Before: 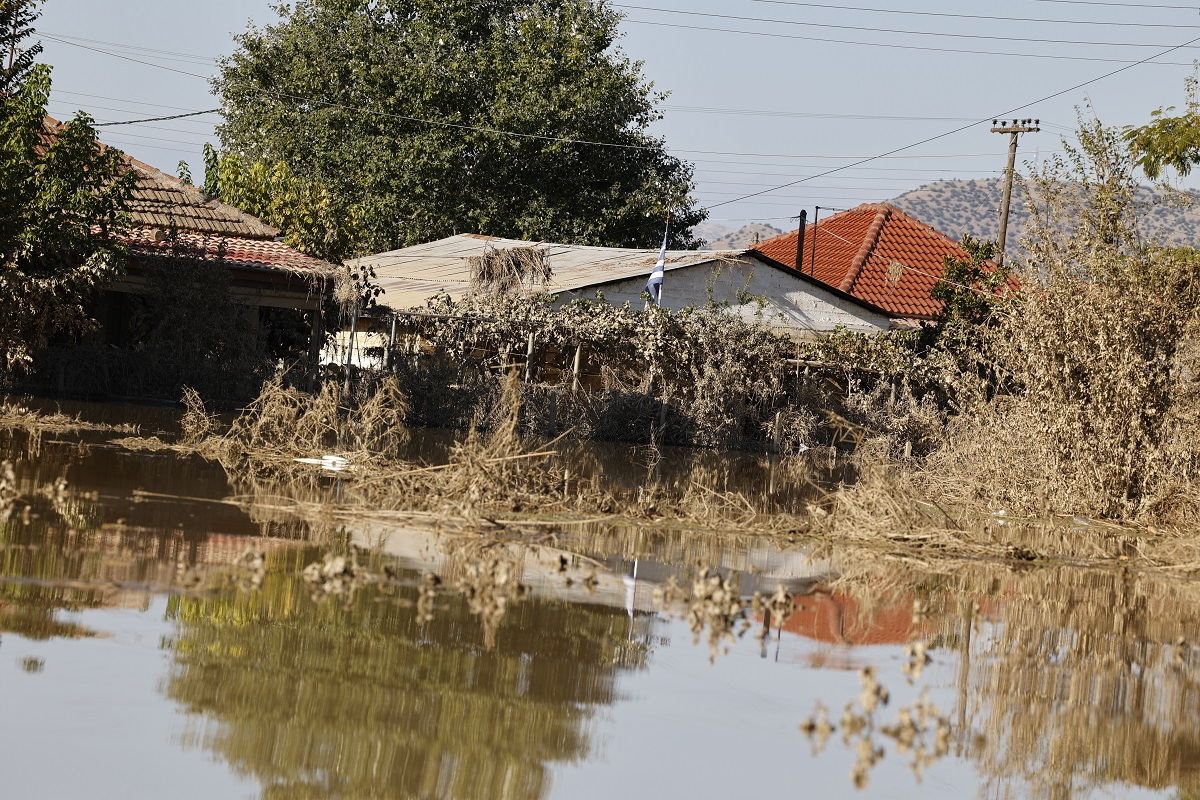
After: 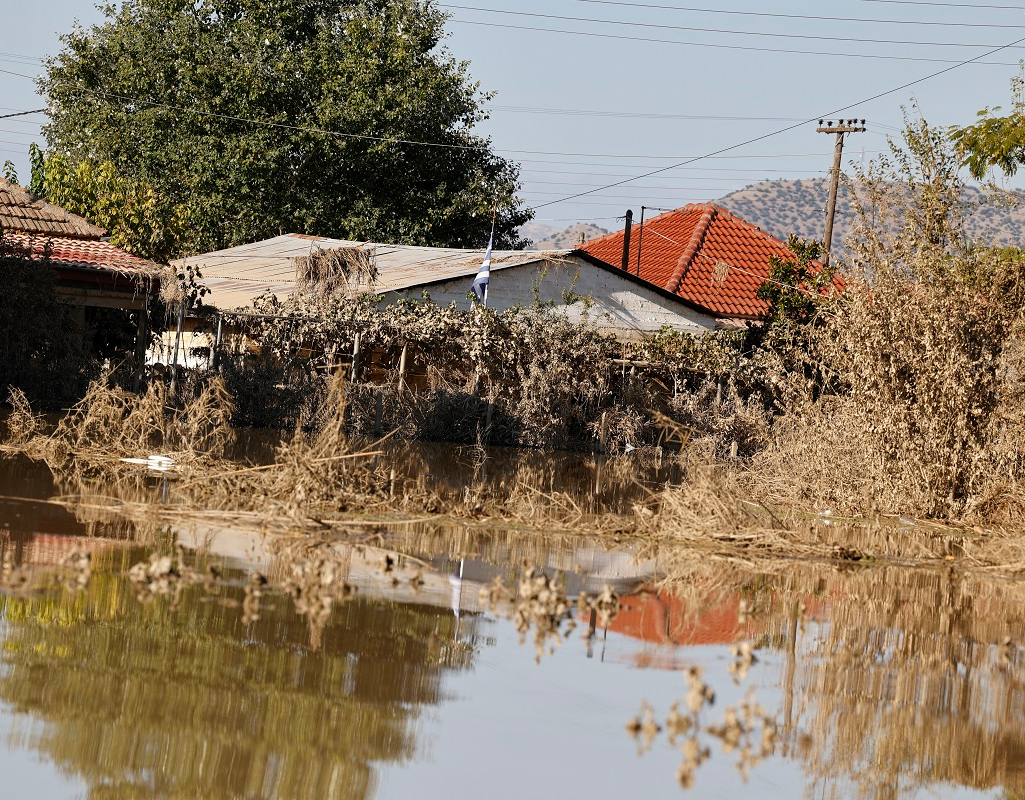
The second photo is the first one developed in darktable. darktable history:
crop and rotate: left 14.551%
